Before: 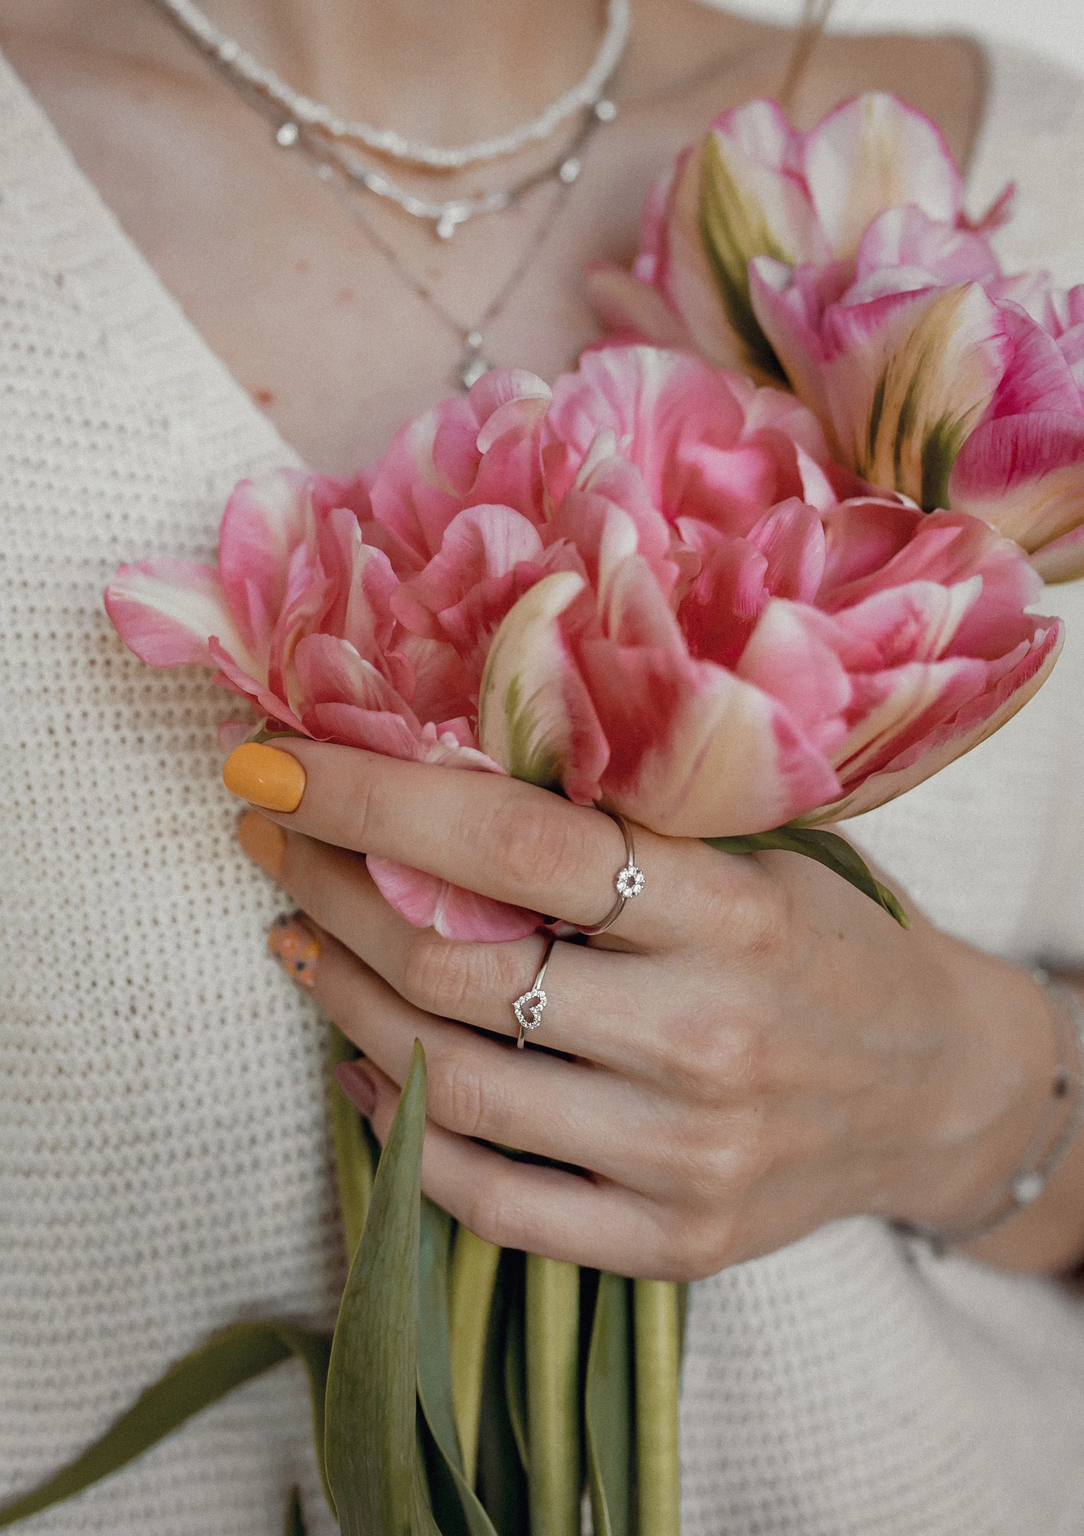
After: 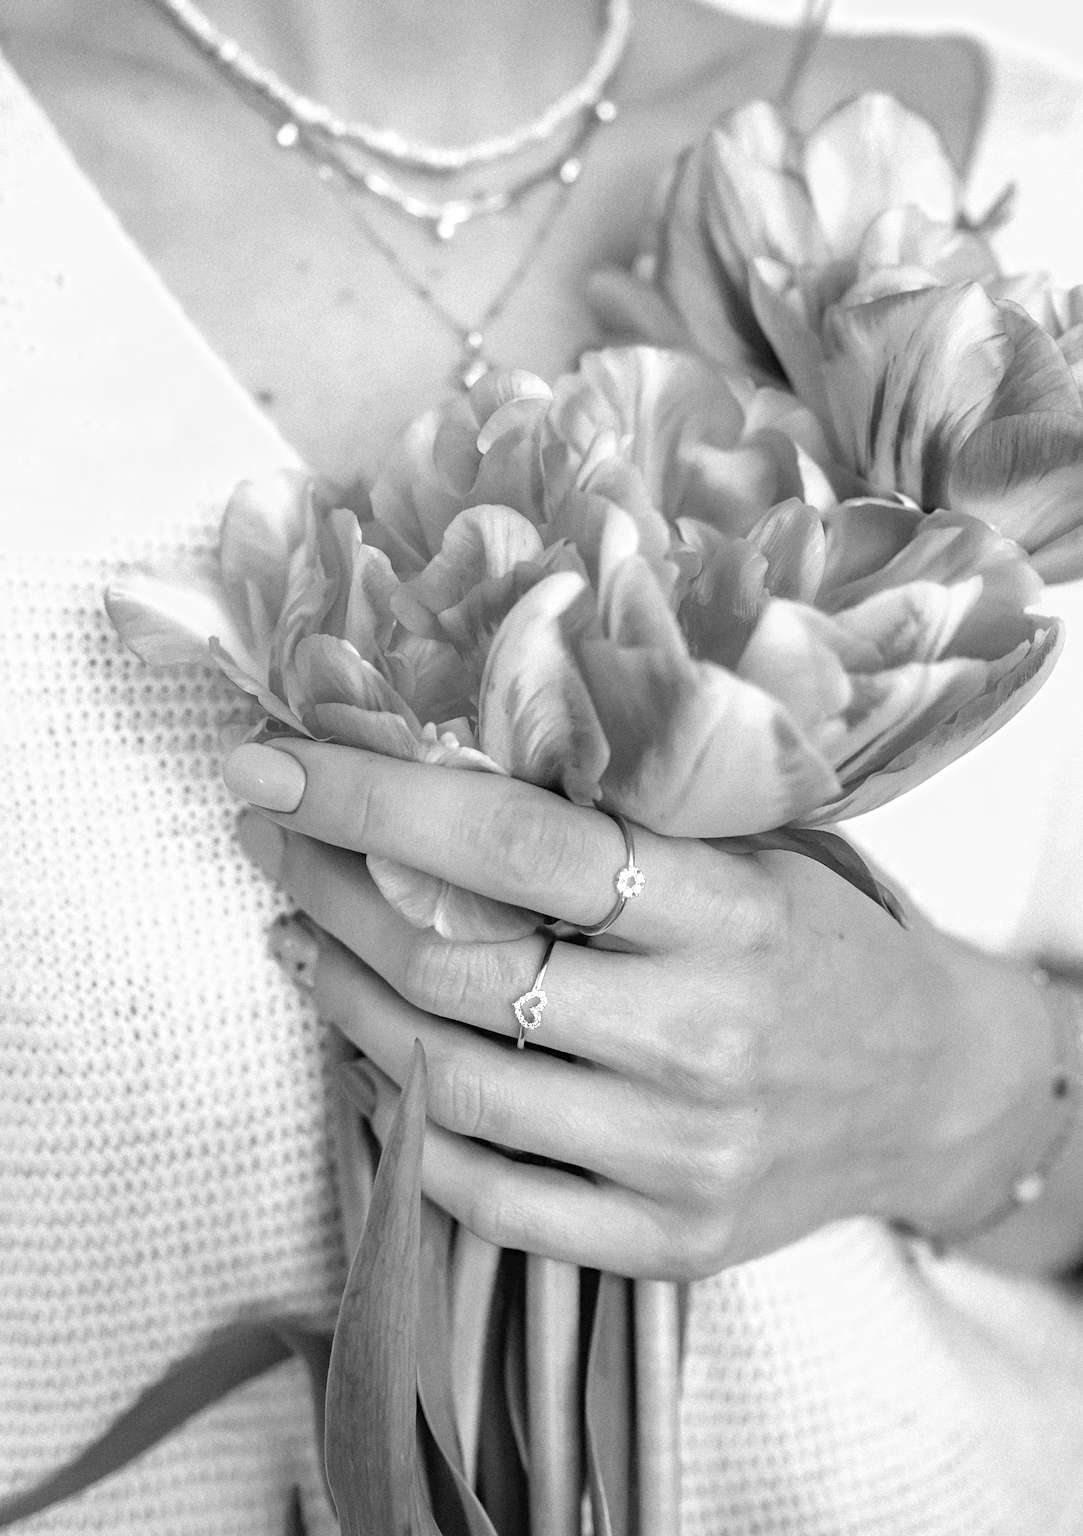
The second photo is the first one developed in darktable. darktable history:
exposure: black level correction 0, exposure 1.1 EV, compensate exposure bias true, compensate highlight preservation false
haze removal: strength 0.12, distance 0.25, compatibility mode true, adaptive false
bloom: size 3%, threshold 100%, strength 0%
monochrome: a -35.87, b 49.73, size 1.7
